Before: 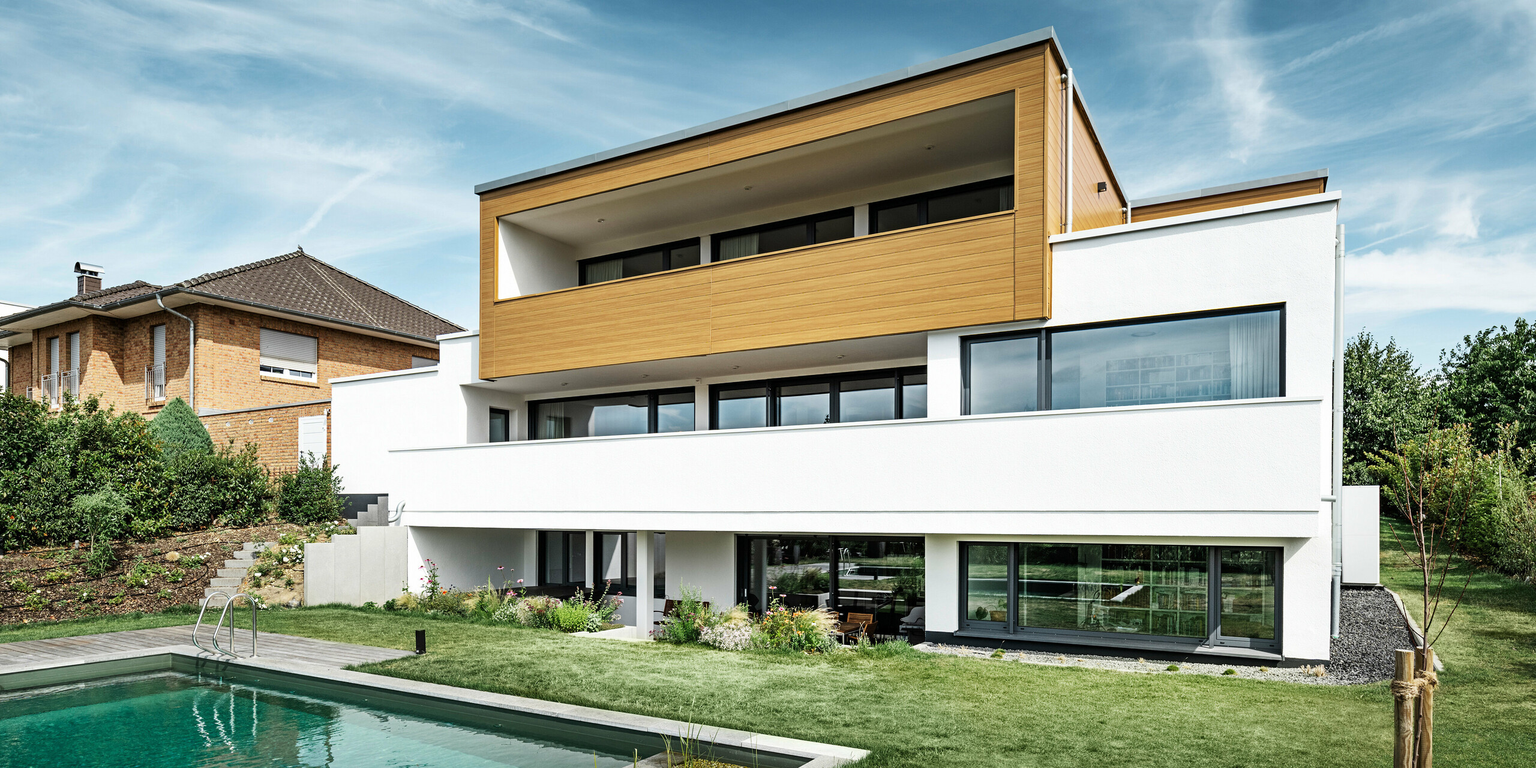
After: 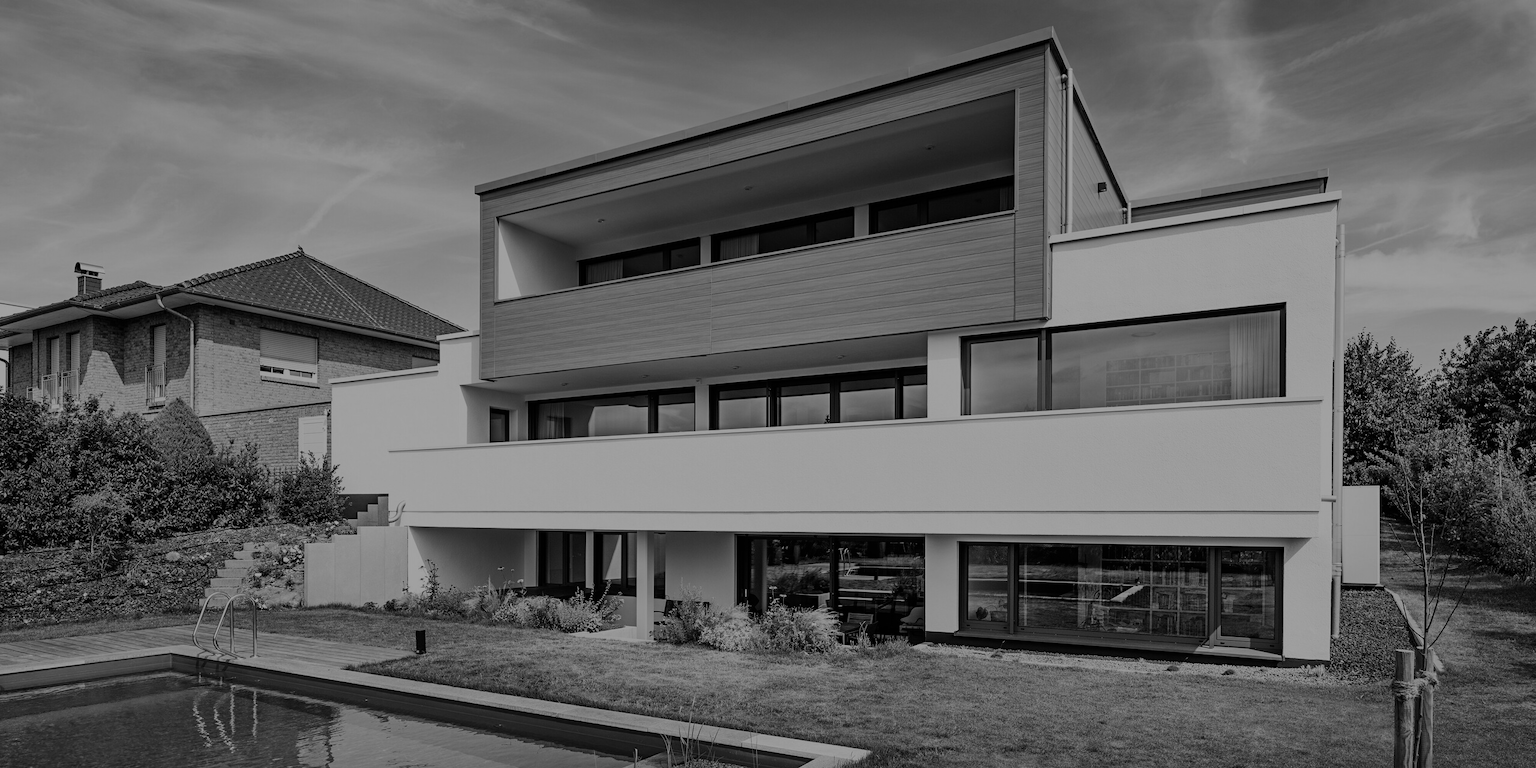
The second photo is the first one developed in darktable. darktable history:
exposure: exposure -1.468 EV, compensate highlight preservation false
monochrome: a -4.13, b 5.16, size 1
white balance: red 1.029, blue 0.92
color balance rgb: global vibrance 20%
